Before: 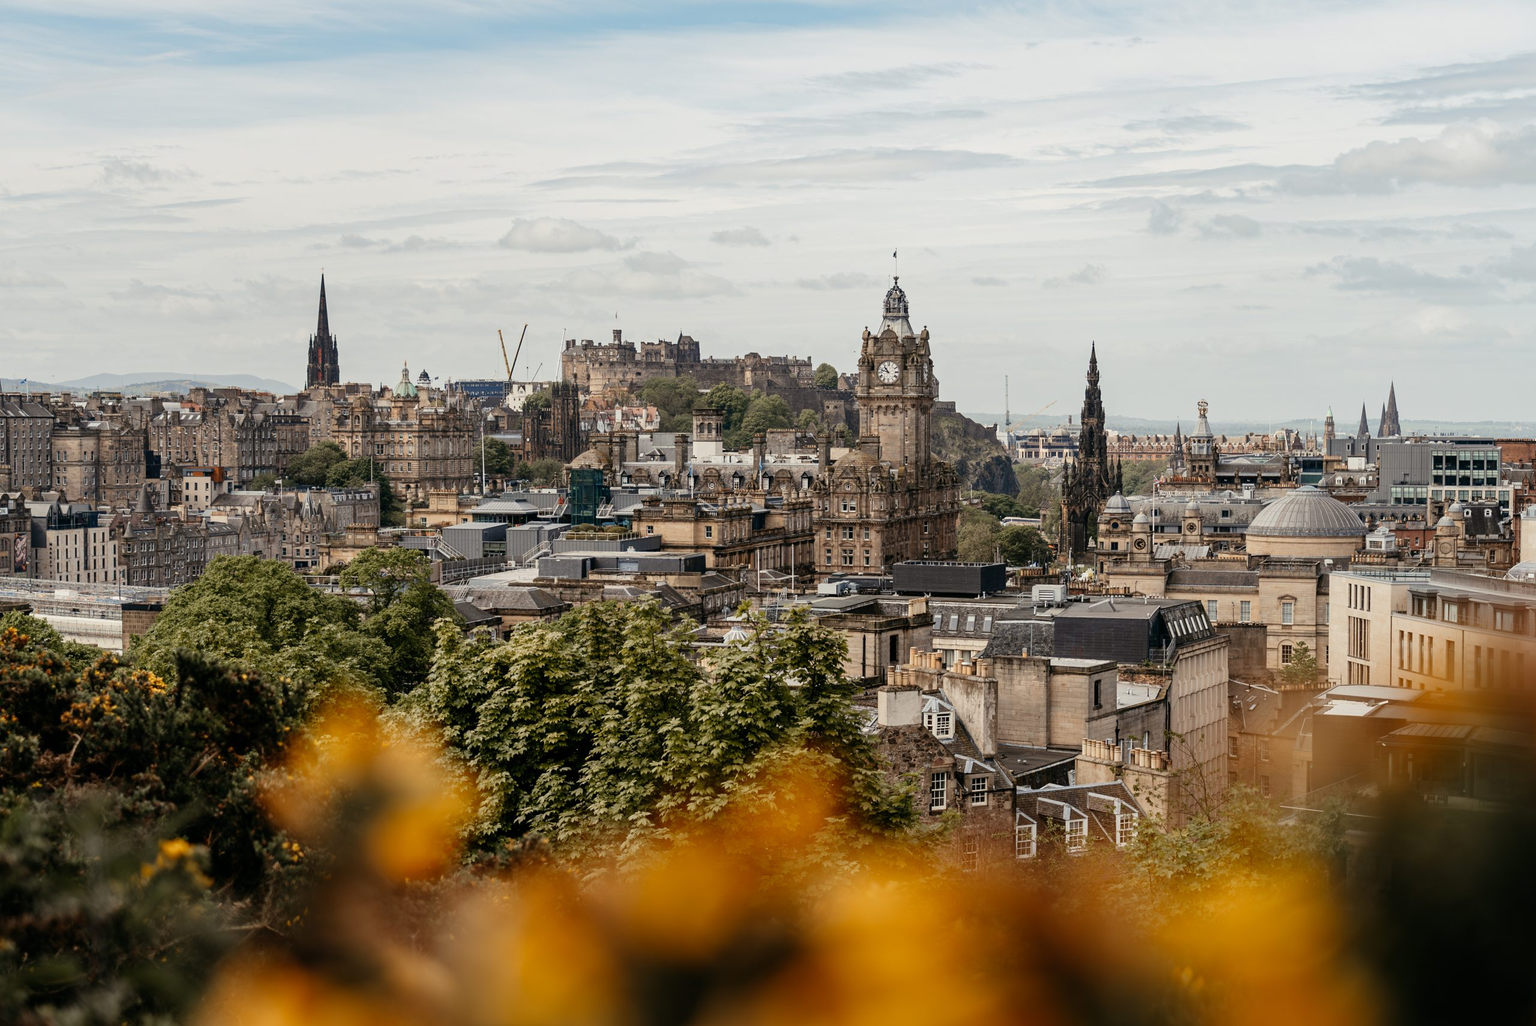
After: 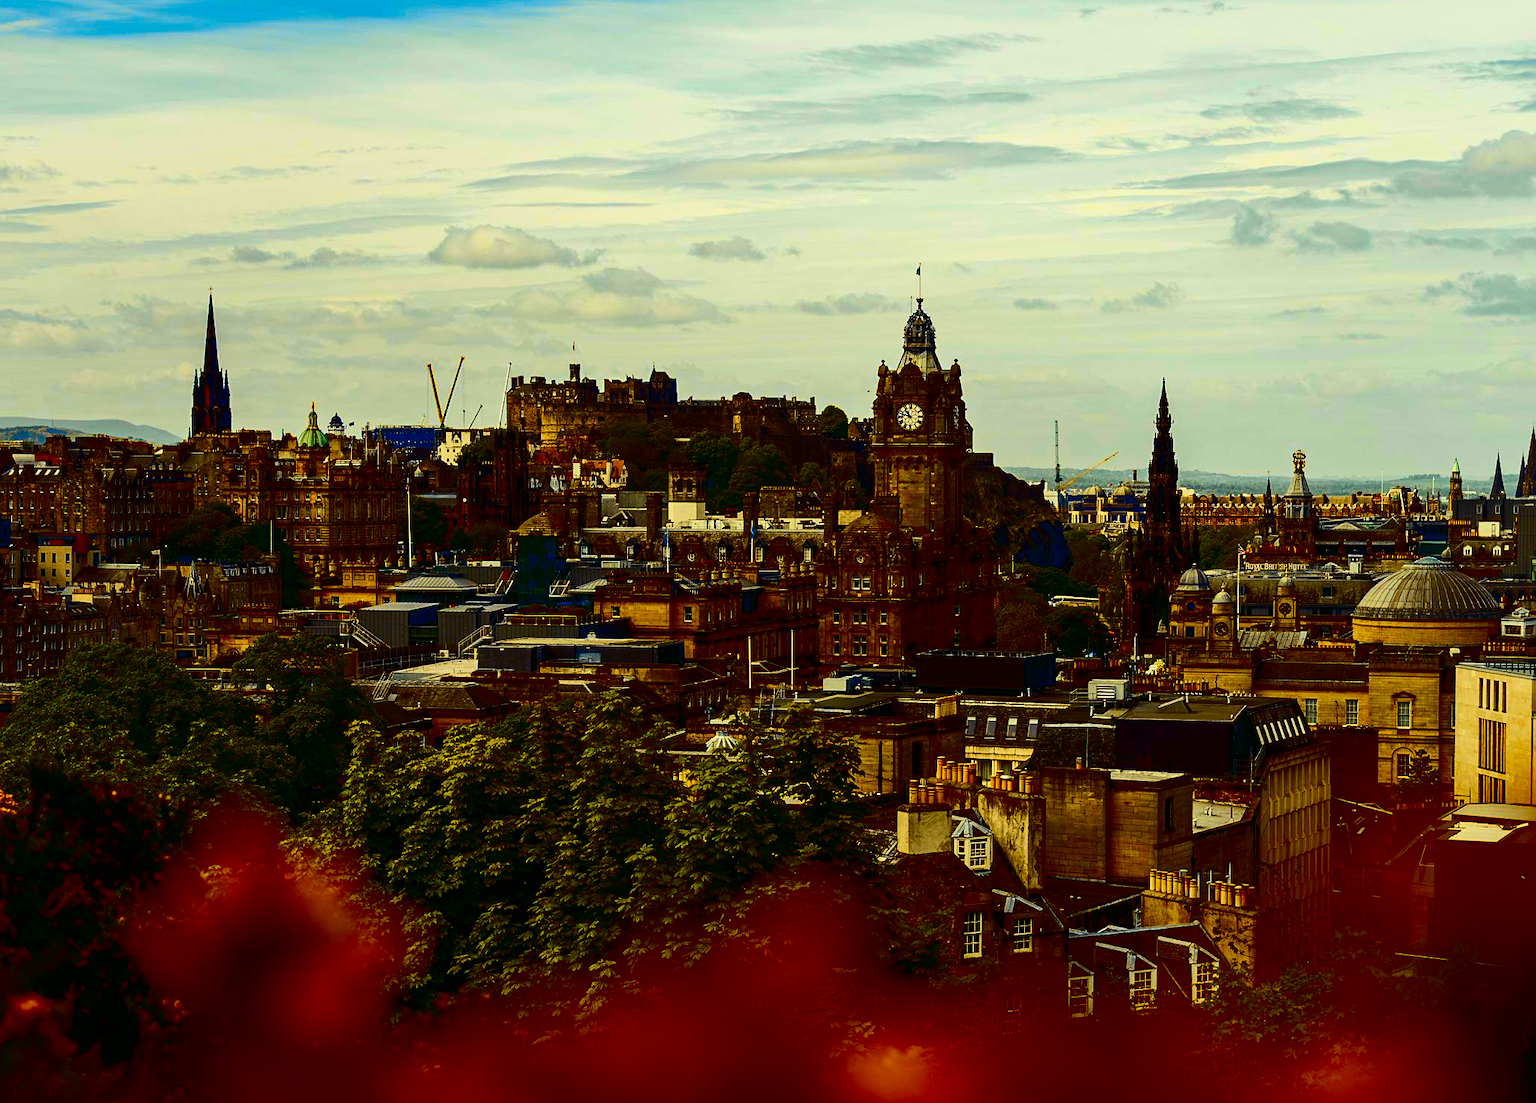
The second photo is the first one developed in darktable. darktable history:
sharpen: radius 1.272, amount 0.305, threshold 0
contrast brightness saturation: brightness -1, saturation 1
tone curve: curves: ch0 [(0, 0.003) (0.044, 0.032) (0.12, 0.089) (0.197, 0.168) (0.281, 0.273) (0.468, 0.548) (0.588, 0.71) (0.701, 0.815) (0.86, 0.922) (1, 0.982)]; ch1 [(0, 0) (0.247, 0.215) (0.433, 0.382) (0.466, 0.426) (0.493, 0.481) (0.501, 0.5) (0.517, 0.524) (0.557, 0.582) (0.598, 0.651) (0.671, 0.735) (0.796, 0.85) (1, 1)]; ch2 [(0, 0) (0.249, 0.216) (0.357, 0.317) (0.448, 0.432) (0.478, 0.492) (0.498, 0.499) (0.517, 0.53) (0.537, 0.57) (0.569, 0.623) (0.61, 0.663) (0.706, 0.75) (0.808, 0.809) (0.991, 0.968)], color space Lab, independent channels, preserve colors none
exposure: exposure 0.2 EV, compensate highlight preservation false
crop: left 9.929%, top 3.475%, right 9.188%, bottom 9.529%
tone equalizer: on, module defaults
color correction: highlights a* -5.94, highlights b* 11.19
color contrast: green-magenta contrast 0.85, blue-yellow contrast 1.25, unbound 0
